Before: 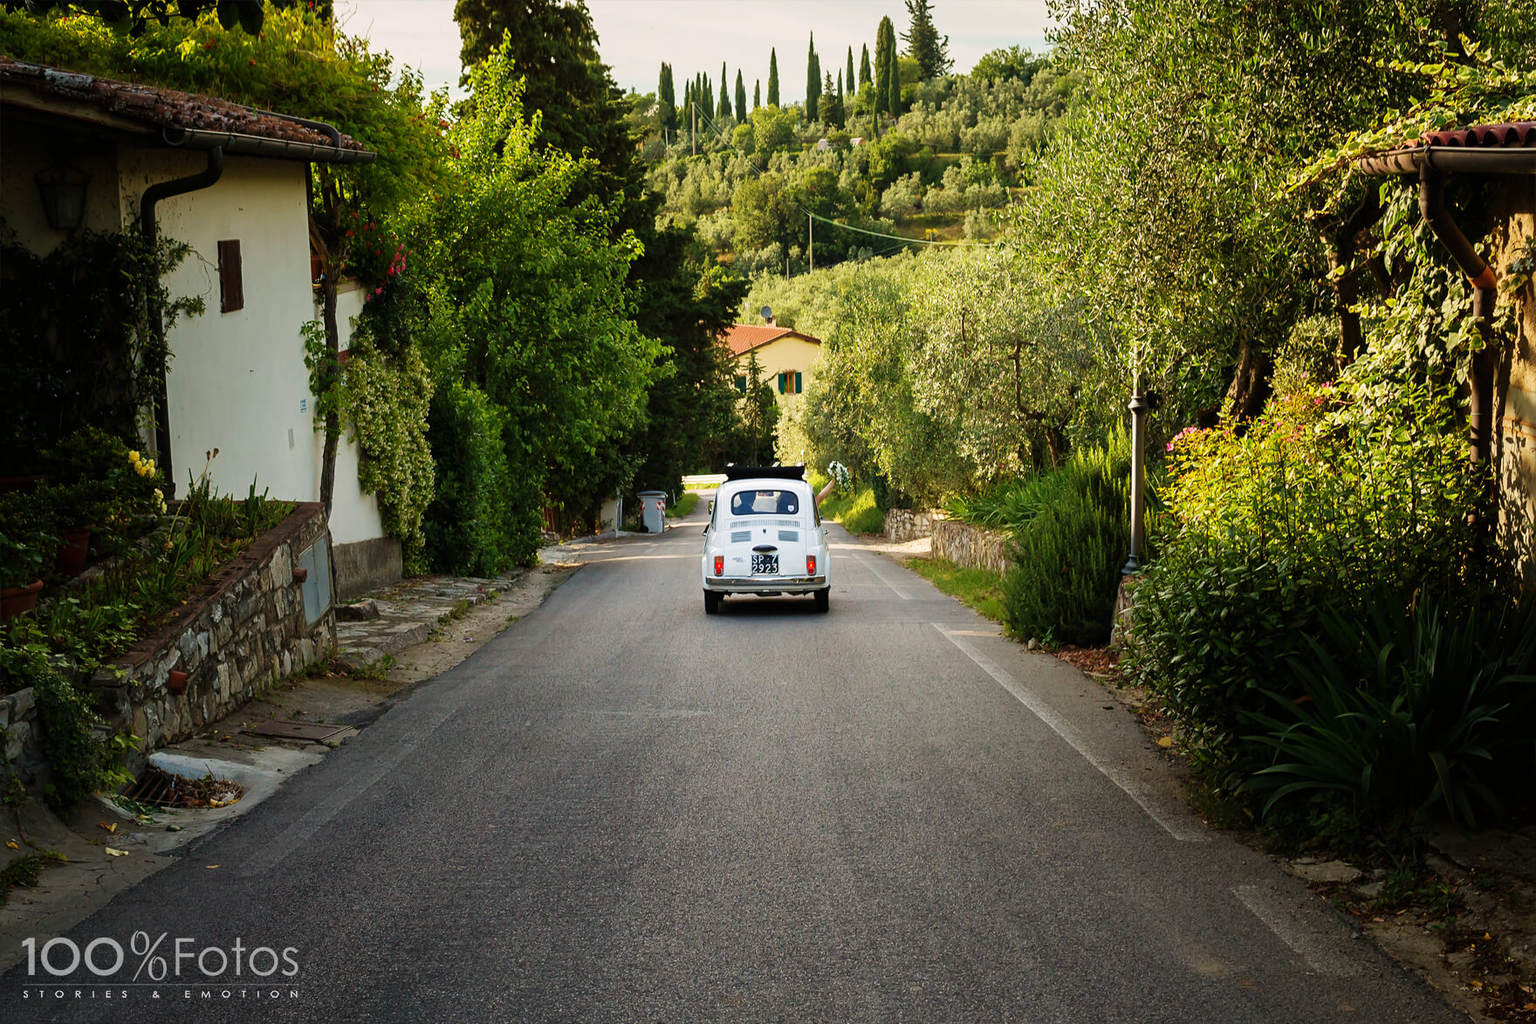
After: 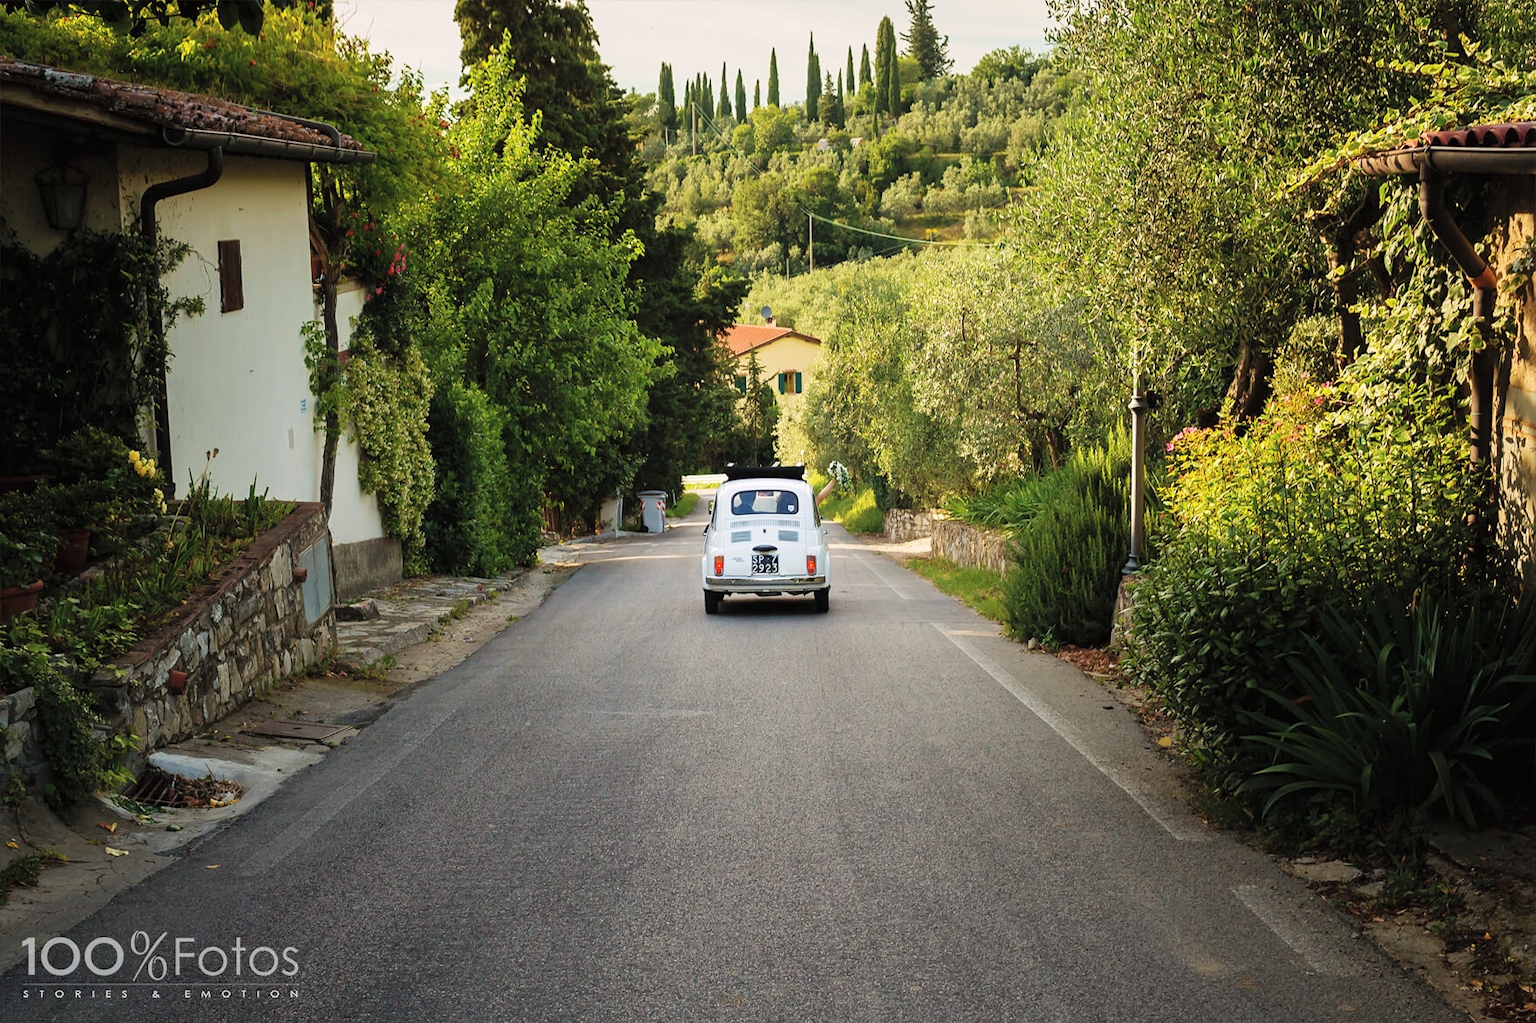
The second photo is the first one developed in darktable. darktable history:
contrast brightness saturation: brightness 0.118
